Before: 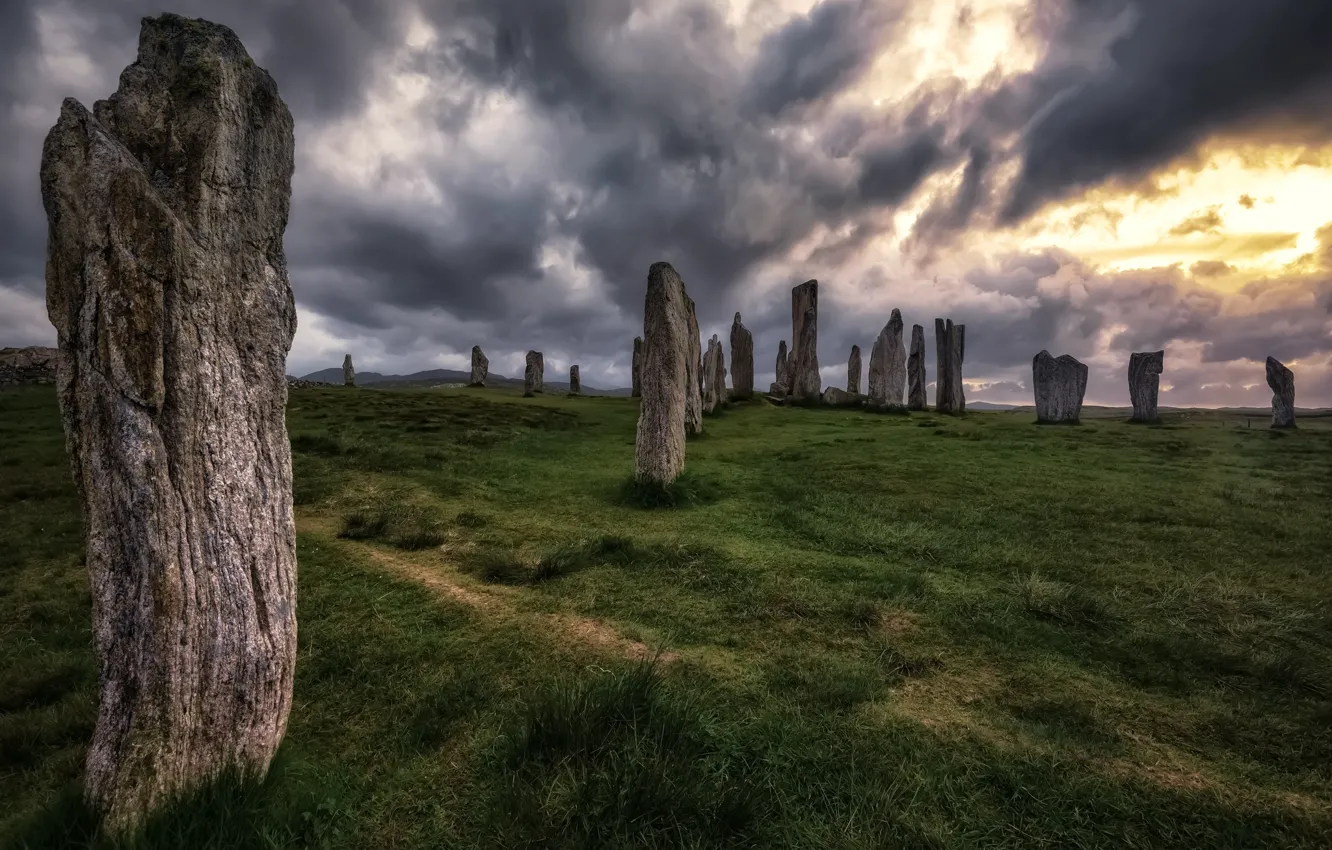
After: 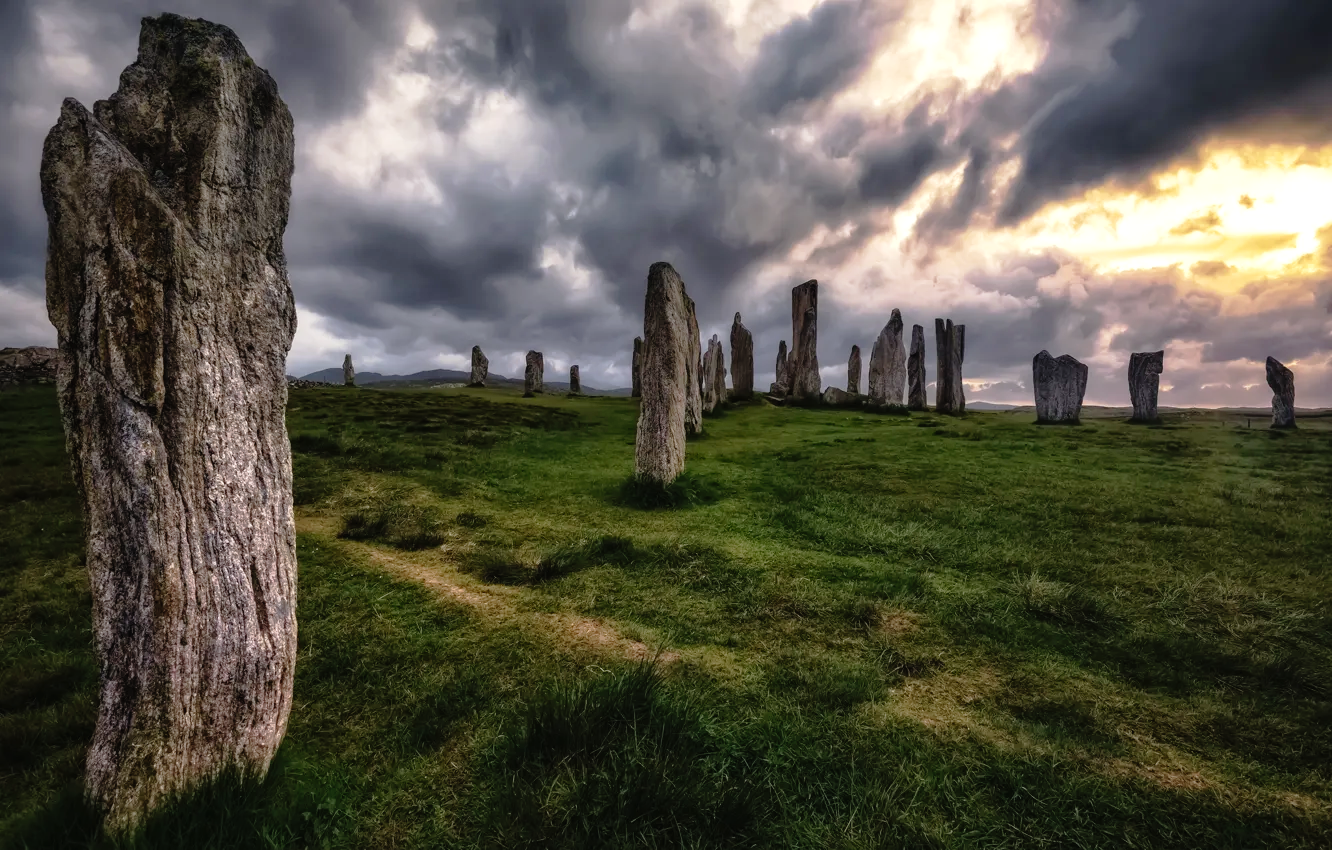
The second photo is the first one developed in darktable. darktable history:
exposure: exposure 0.171 EV, compensate highlight preservation false
tone curve: curves: ch0 [(0, 0.013) (0.117, 0.081) (0.257, 0.259) (0.408, 0.45) (0.611, 0.64) (0.81, 0.857) (1, 1)]; ch1 [(0, 0) (0.287, 0.198) (0.501, 0.506) (0.56, 0.584) (0.715, 0.741) (0.976, 0.992)]; ch2 [(0, 0) (0.369, 0.362) (0.5, 0.5) (0.537, 0.547) (0.59, 0.603) (0.681, 0.754) (1, 1)], preserve colors none
